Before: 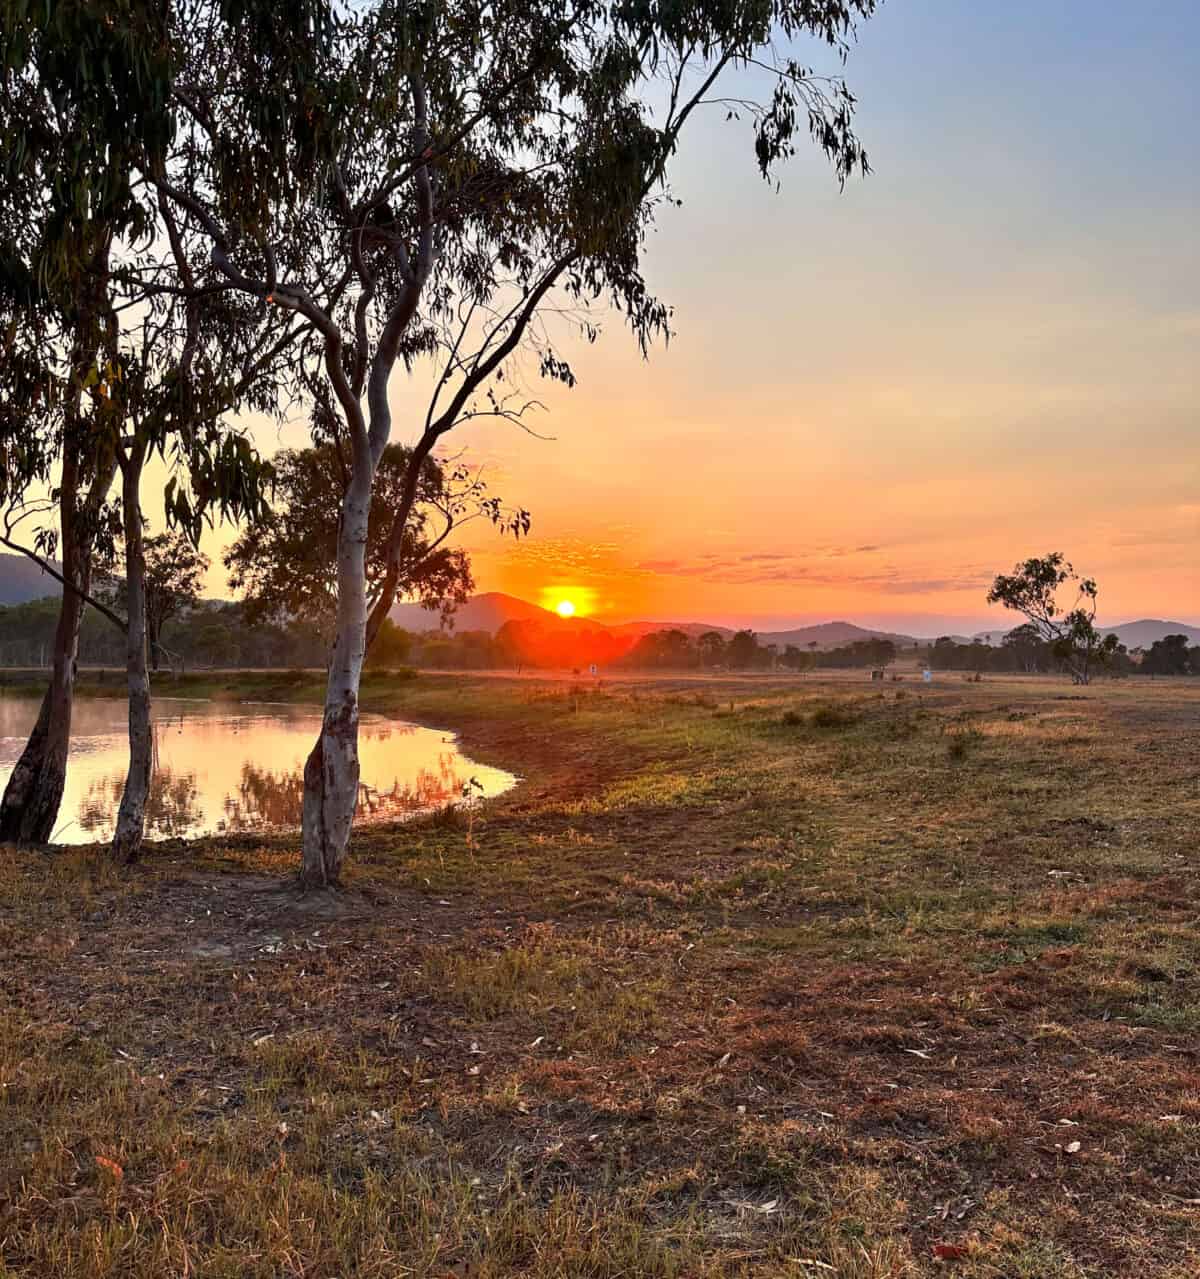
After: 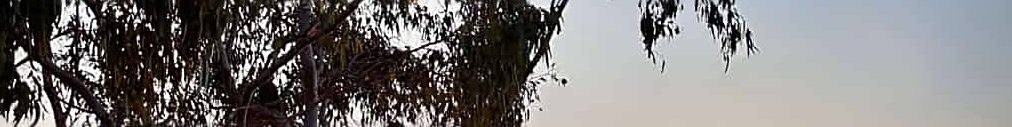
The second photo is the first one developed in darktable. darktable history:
local contrast: mode bilateral grid, contrast 100, coarseness 100, detail 91%, midtone range 0.2
crop and rotate: left 9.644%, top 9.491%, right 6.021%, bottom 80.509%
vignetting: fall-off radius 60.92%
sharpen: on, module defaults
color correction: highlights a* 0.003, highlights b* -0.283
